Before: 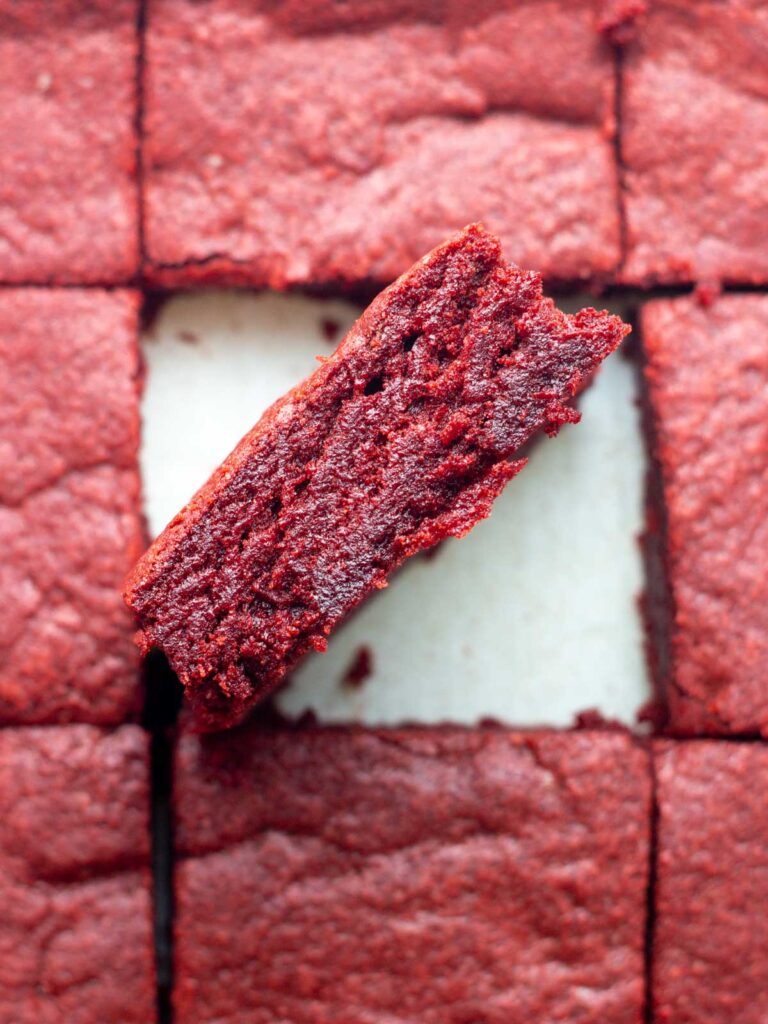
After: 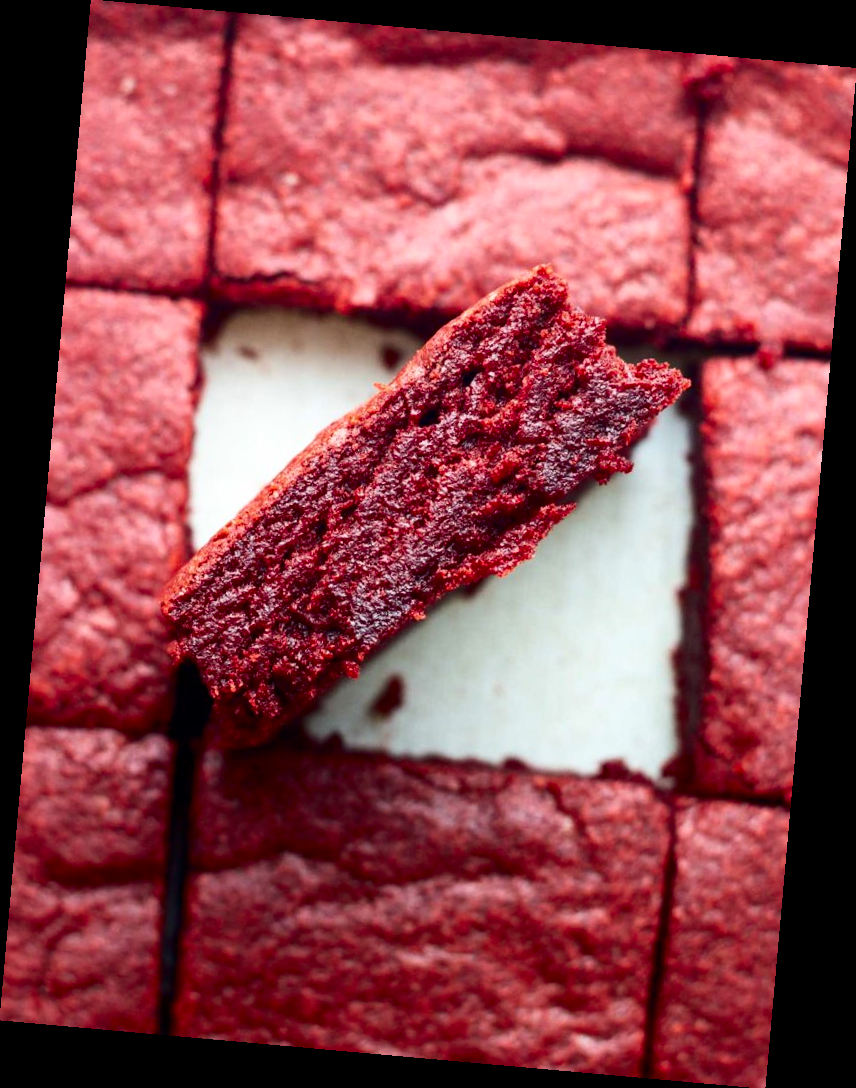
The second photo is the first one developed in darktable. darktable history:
contrast brightness saturation: contrast 0.2, brightness -0.11, saturation 0.1
rotate and perspective: rotation 5.12°, automatic cropping off
